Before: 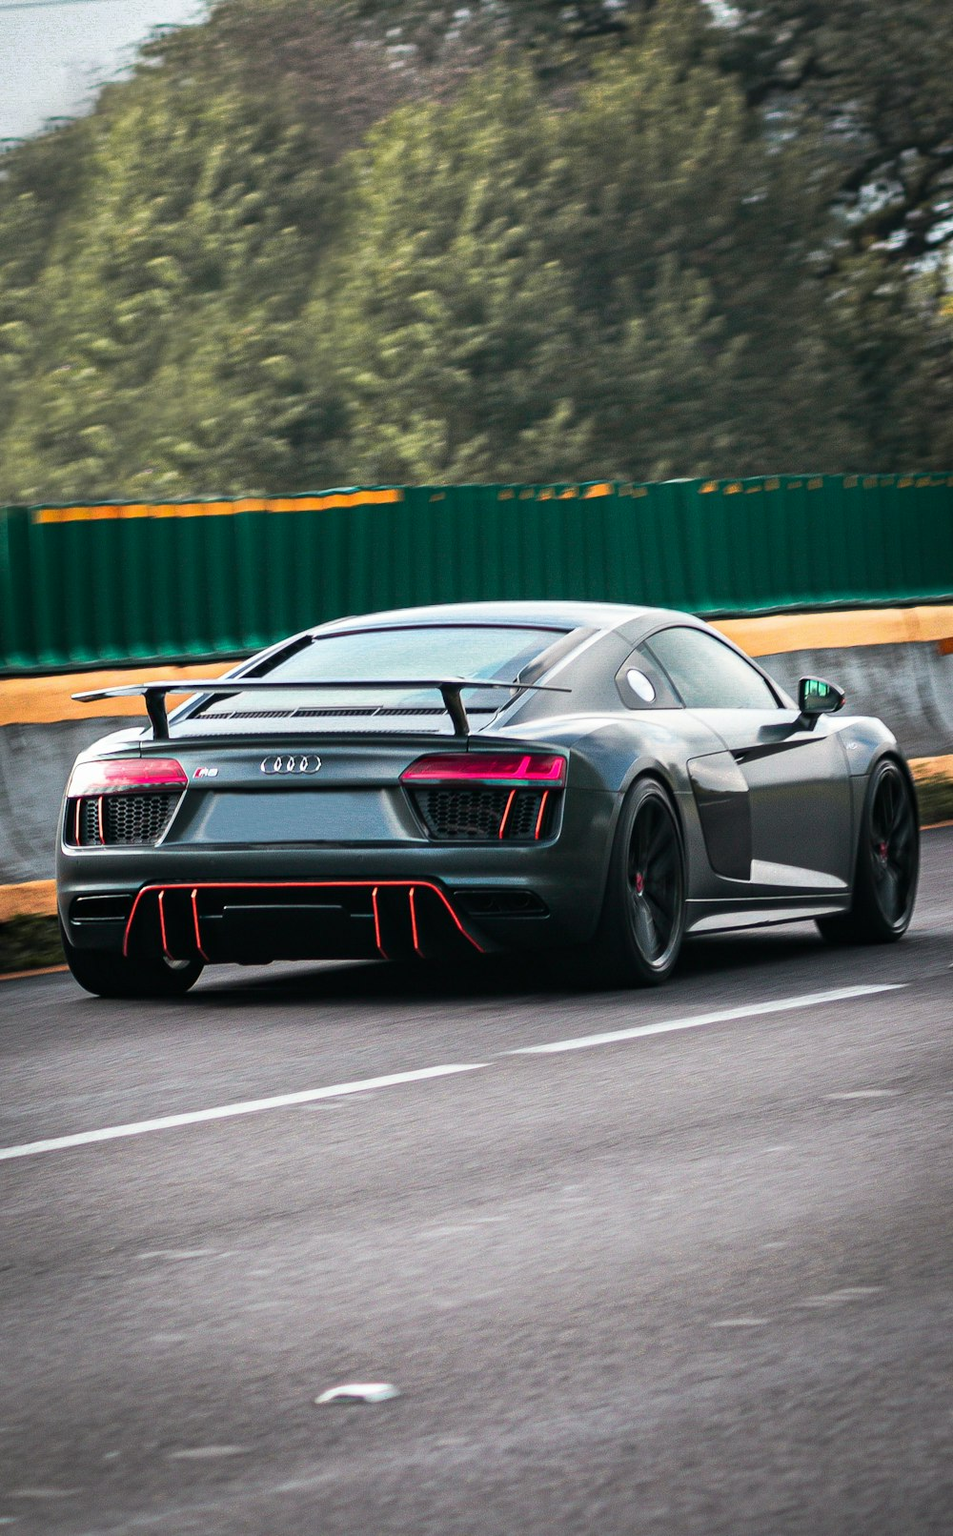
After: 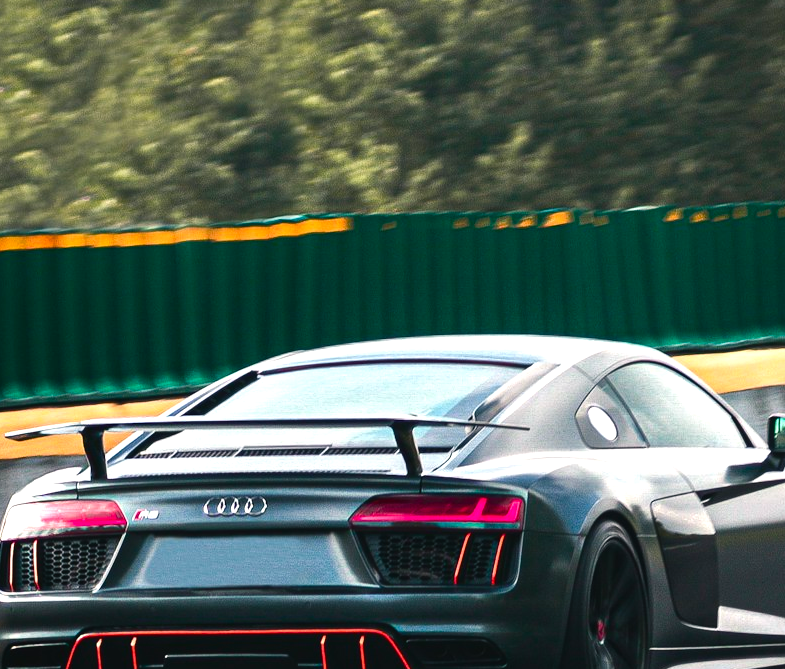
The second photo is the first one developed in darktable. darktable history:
exposure: compensate highlight preservation false
crop: left 7.036%, top 18.398%, right 14.379%, bottom 40.043%
color balance rgb: shadows lift › chroma 1%, shadows lift › hue 217.2°, power › hue 310.8°, highlights gain › chroma 1%, highlights gain › hue 54°, global offset › luminance 0.5%, global offset › hue 171.6°, perceptual saturation grading › global saturation 14.09%, perceptual saturation grading › highlights -25%, perceptual saturation grading › shadows 30%, perceptual brilliance grading › highlights 13.42%, perceptual brilliance grading › mid-tones 8.05%, perceptual brilliance grading › shadows -17.45%, global vibrance 25%
white balance: red 1, blue 1
